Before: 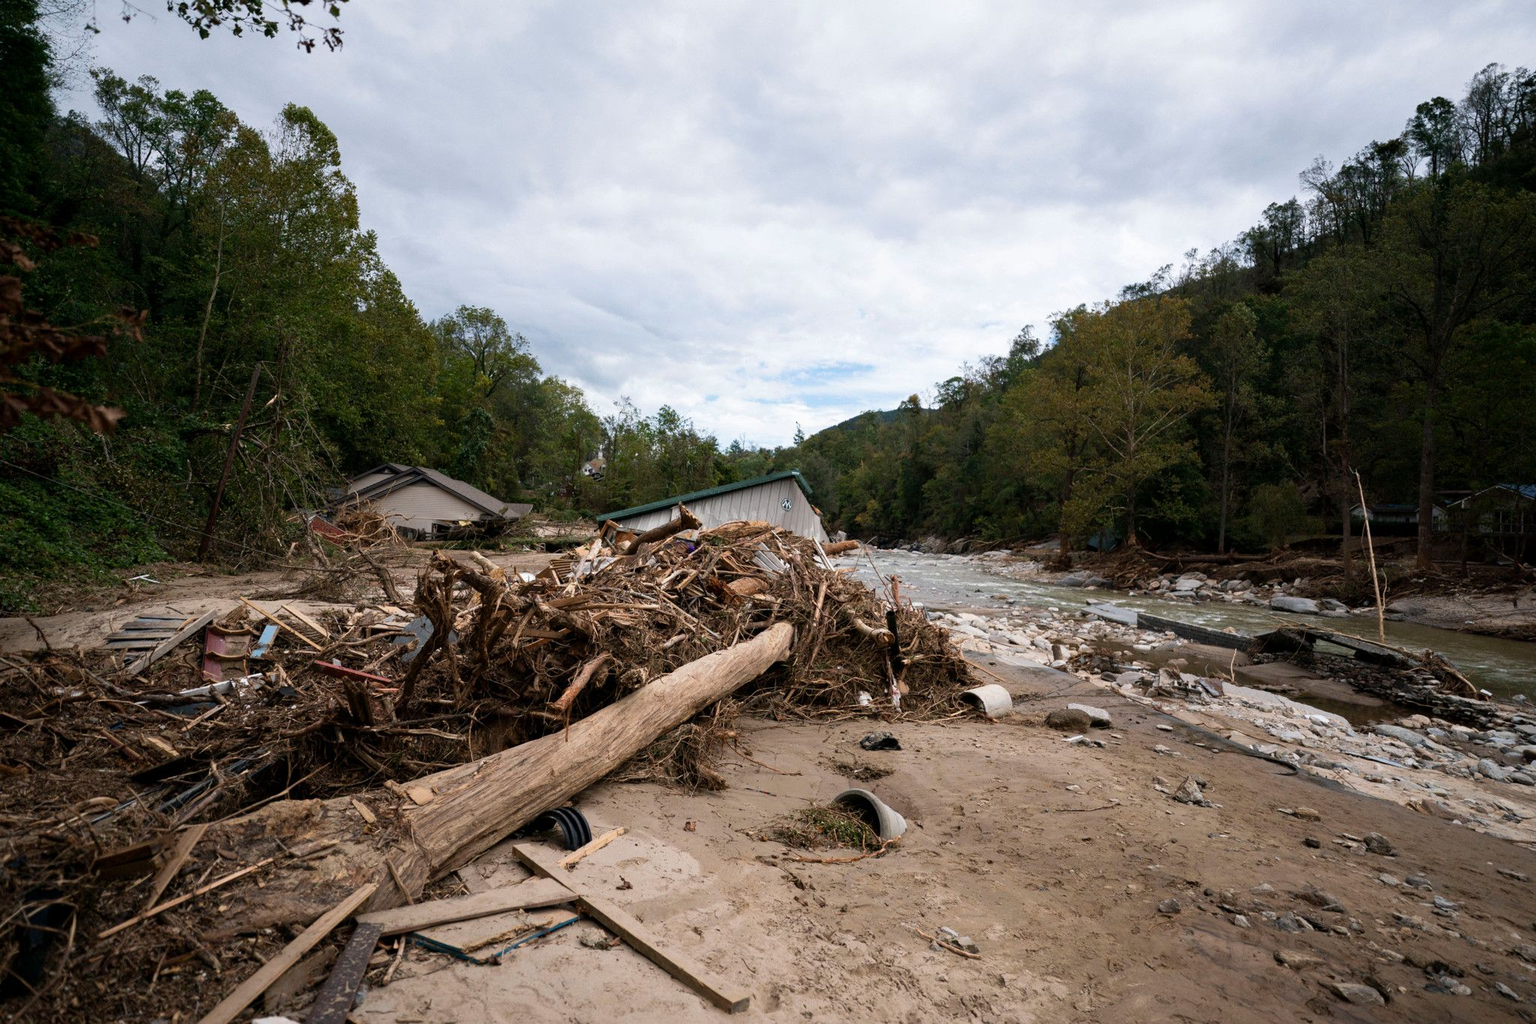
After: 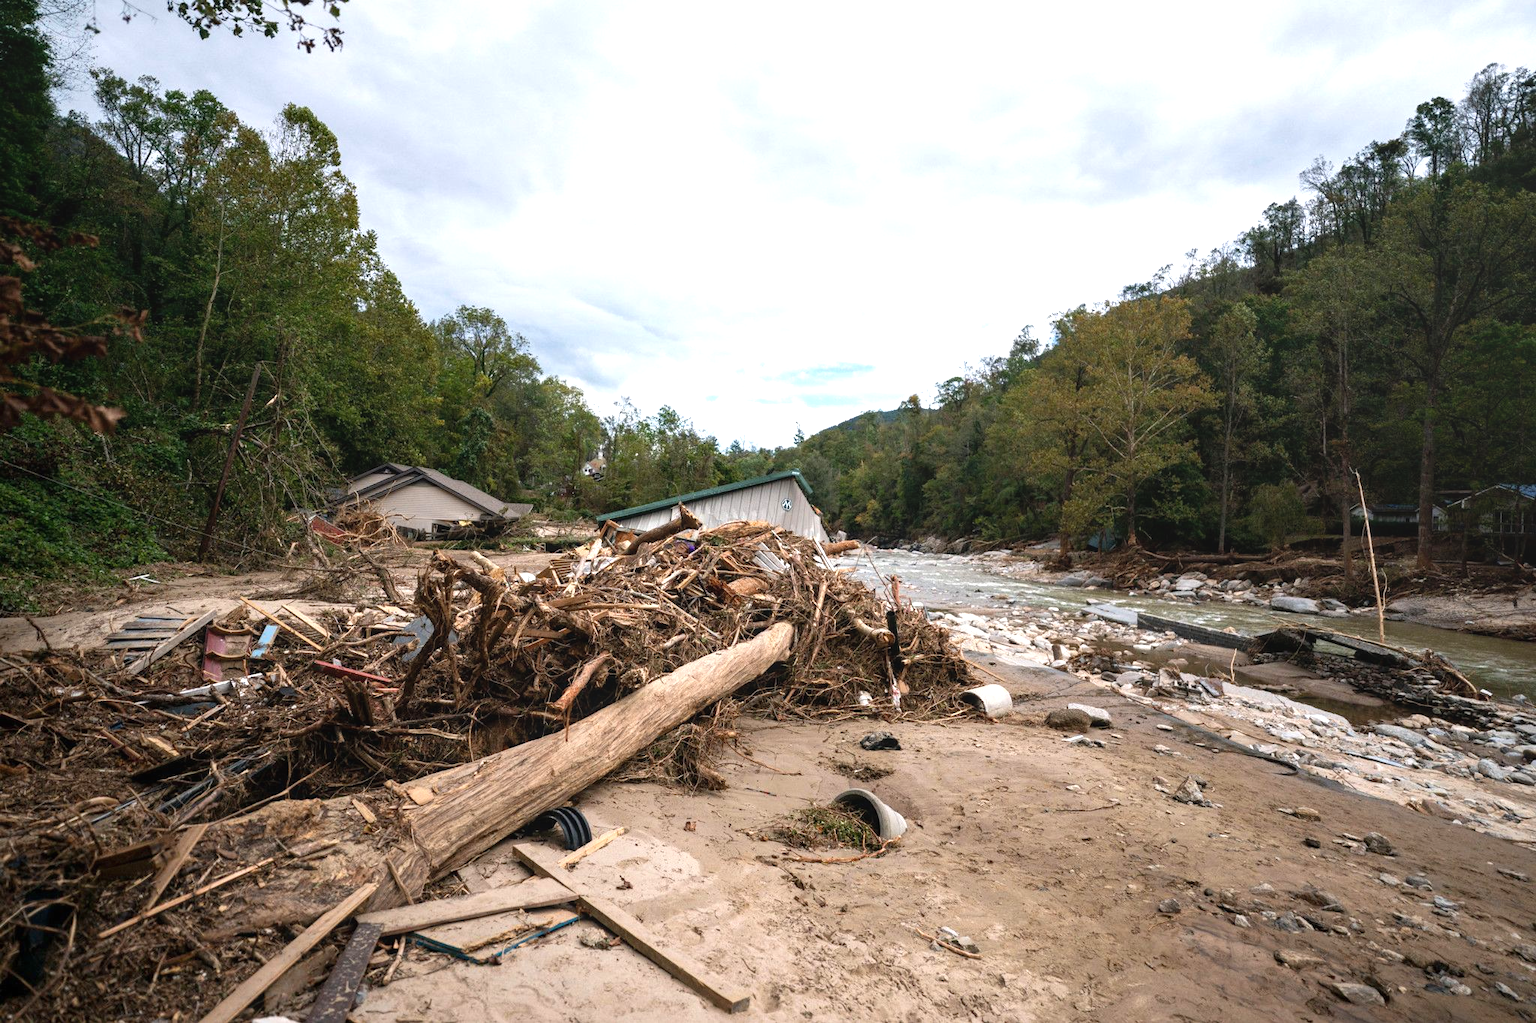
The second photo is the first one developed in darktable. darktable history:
exposure: black level correction 0, exposure 0.701 EV, compensate exposure bias true, compensate highlight preservation false
local contrast: detail 110%
